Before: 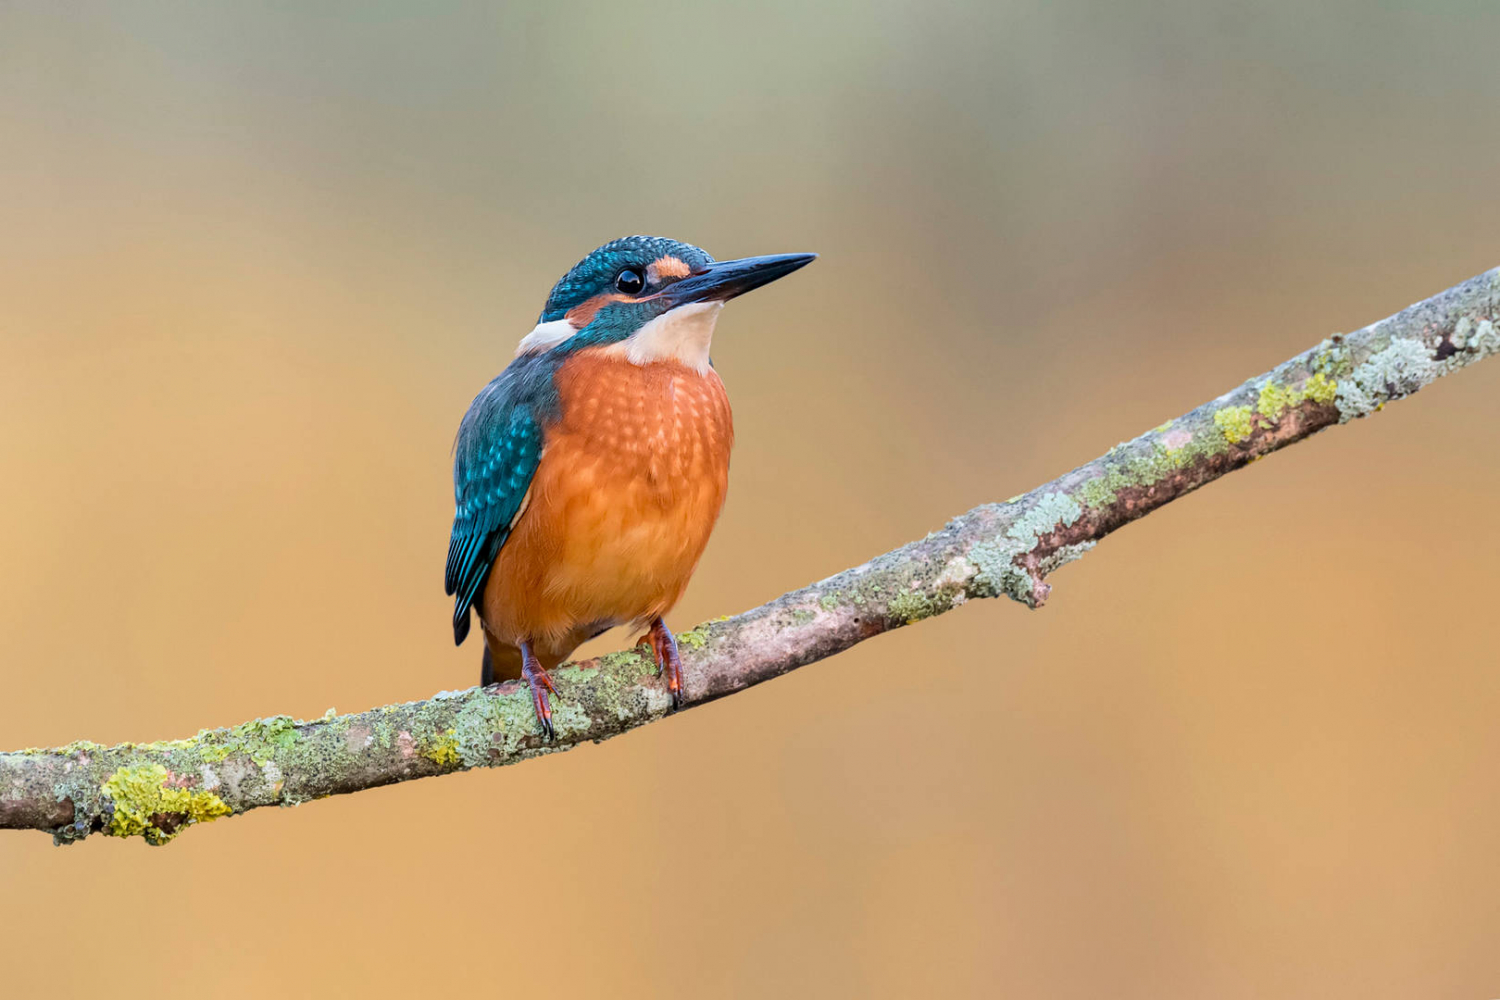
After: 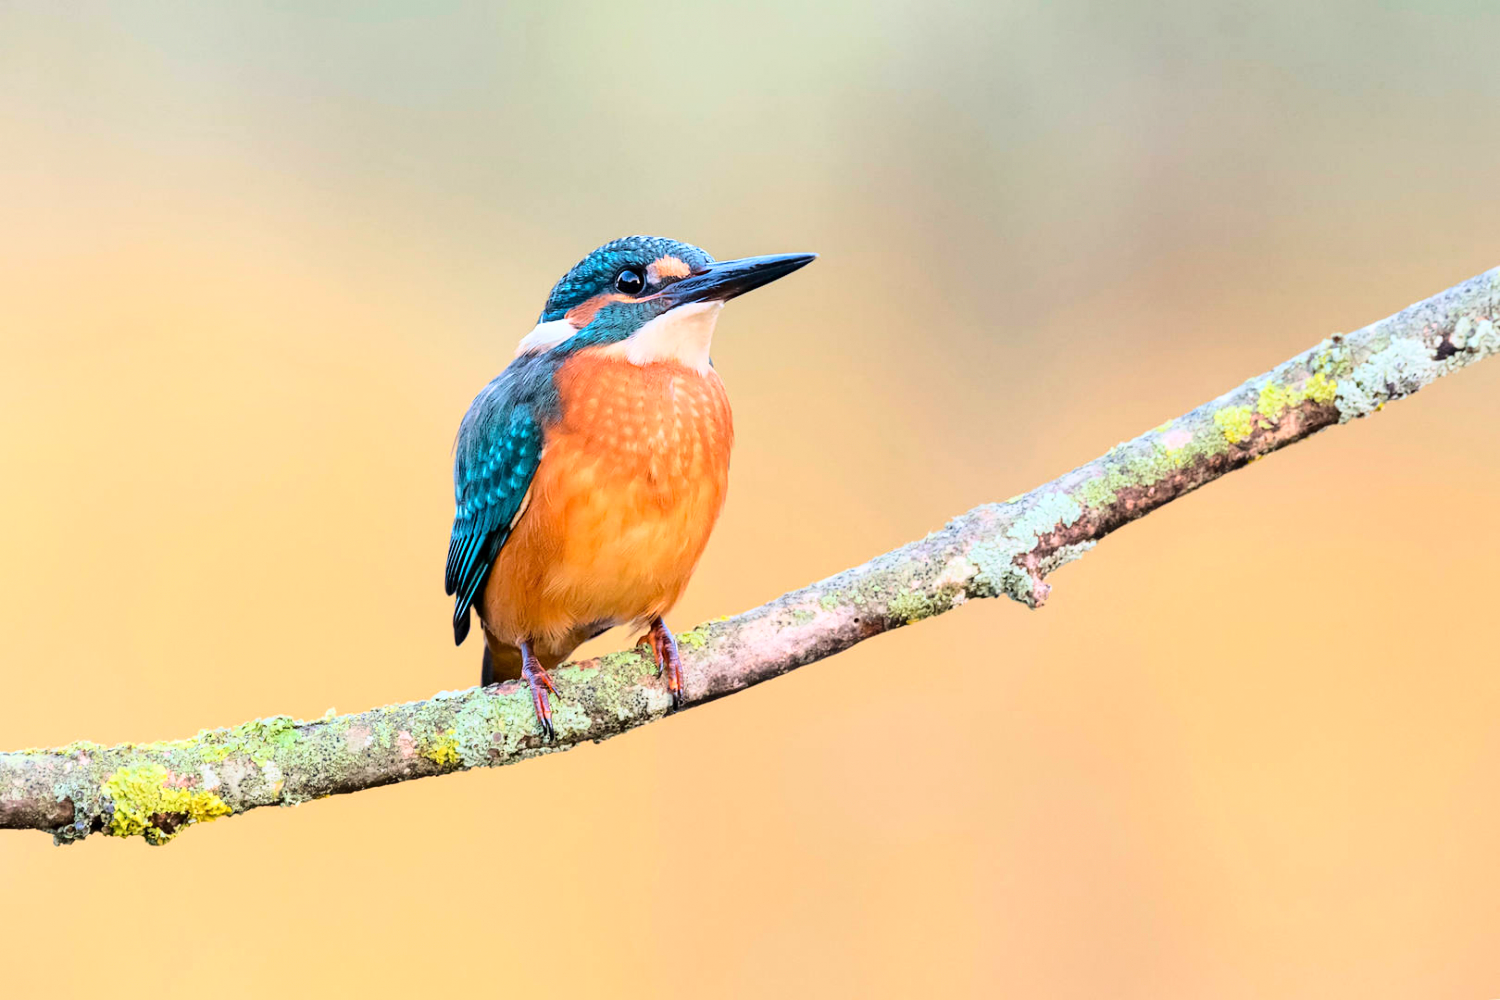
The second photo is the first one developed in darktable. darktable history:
base curve: curves: ch0 [(0, 0) (0.028, 0.03) (0.121, 0.232) (0.46, 0.748) (0.859, 0.968) (1, 1)]
tone equalizer: on, module defaults
